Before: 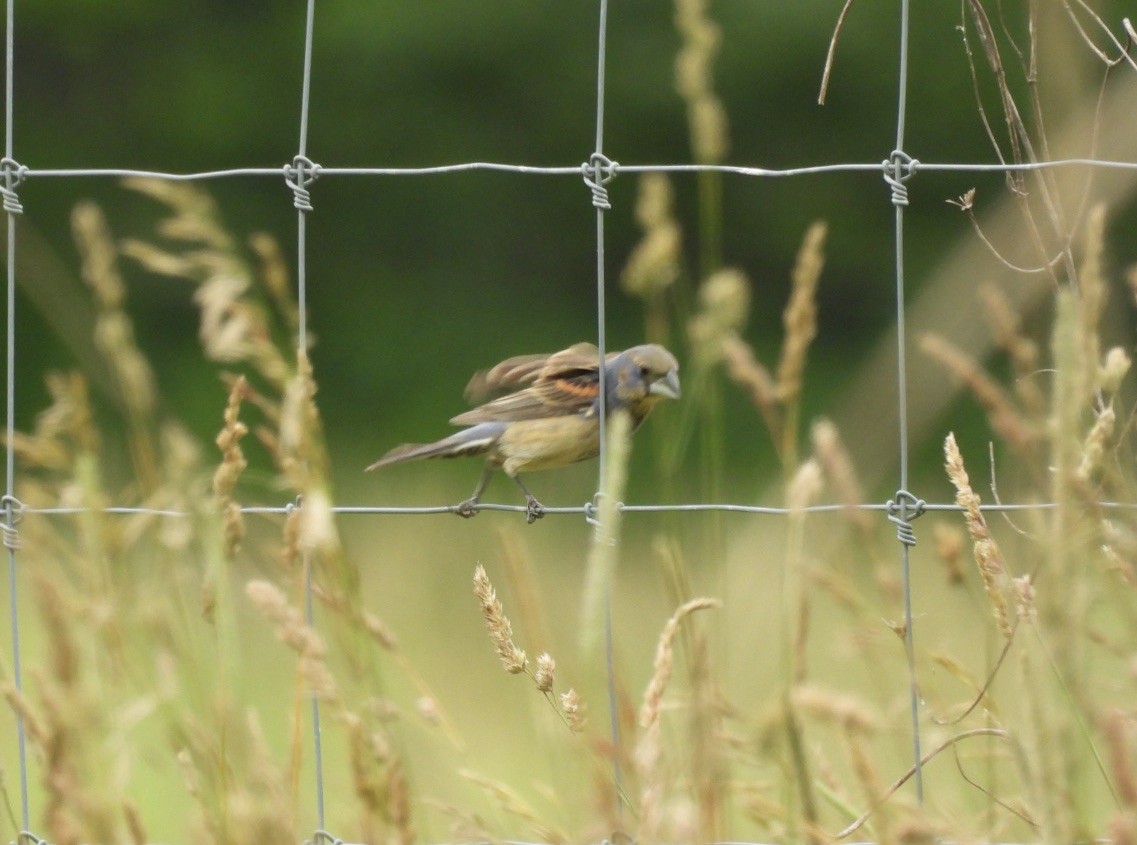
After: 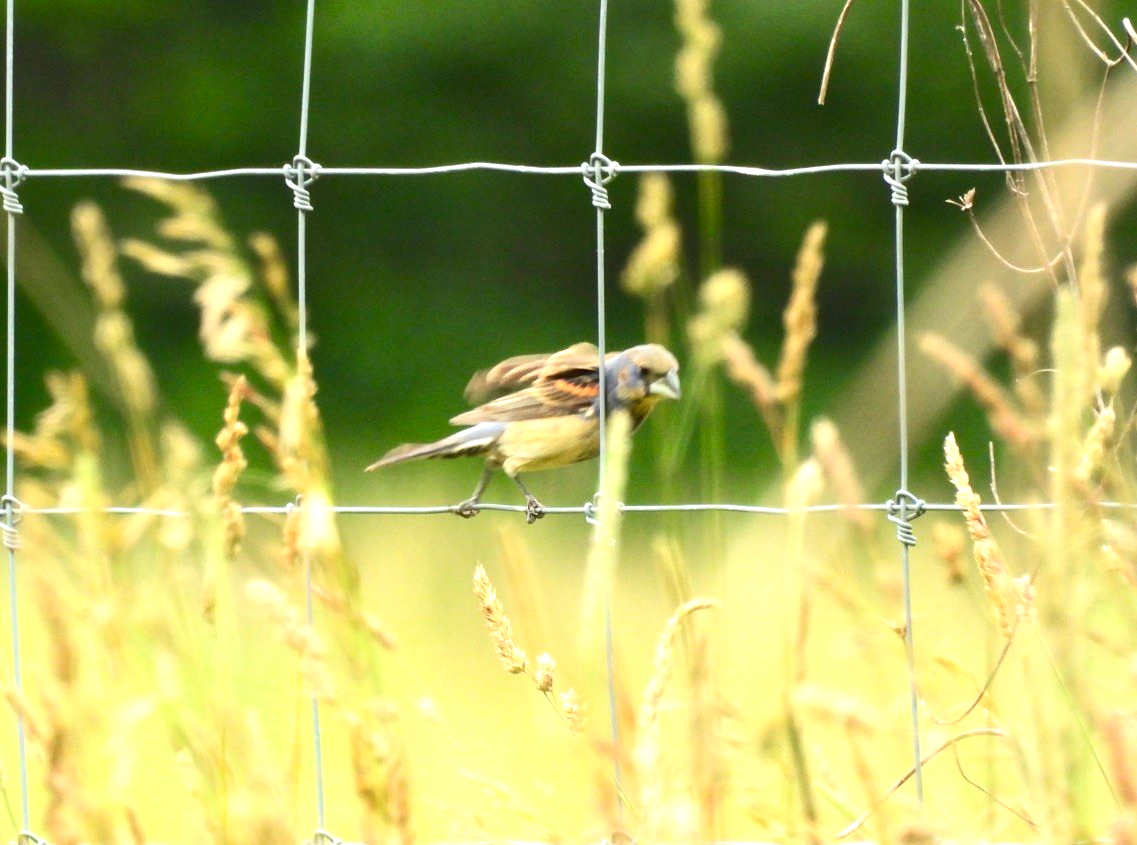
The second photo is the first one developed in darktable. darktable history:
contrast brightness saturation: contrast 0.198, brightness -0.107, saturation 0.097
exposure: black level correction 0, exposure 1.027 EV, compensate exposure bias true, compensate highlight preservation false
